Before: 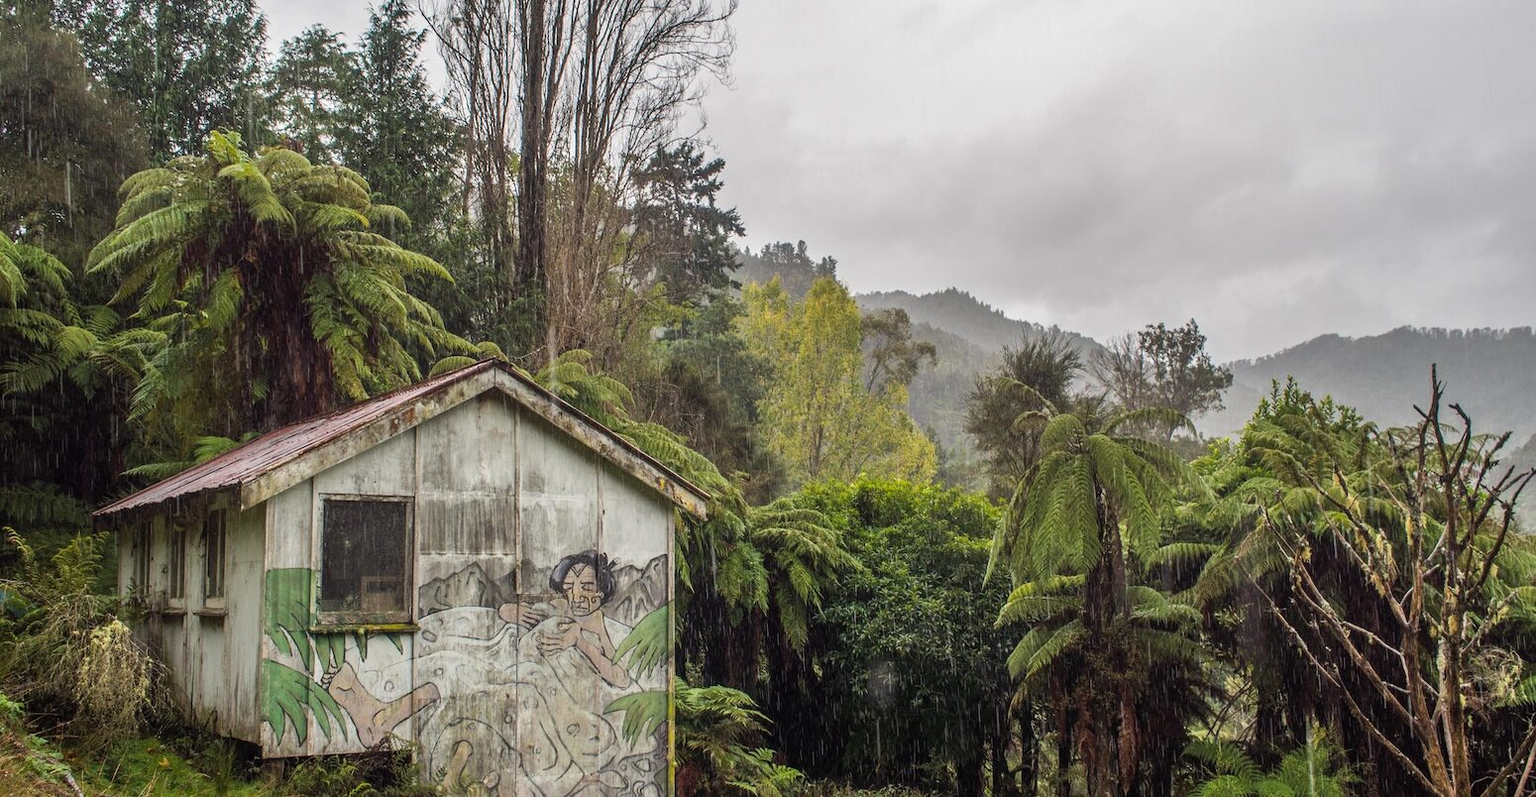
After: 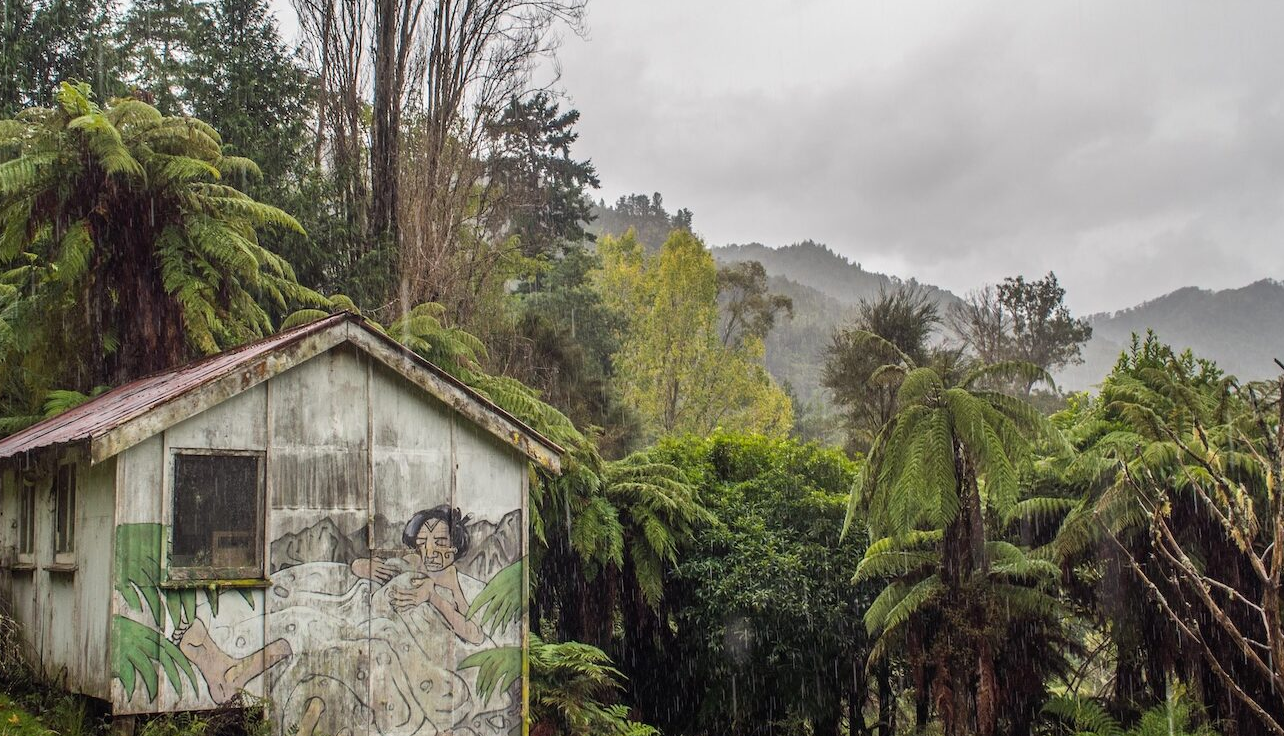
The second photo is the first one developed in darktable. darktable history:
tone equalizer: on, module defaults
crop: left 9.807%, top 6.259%, right 7.334%, bottom 2.177%
